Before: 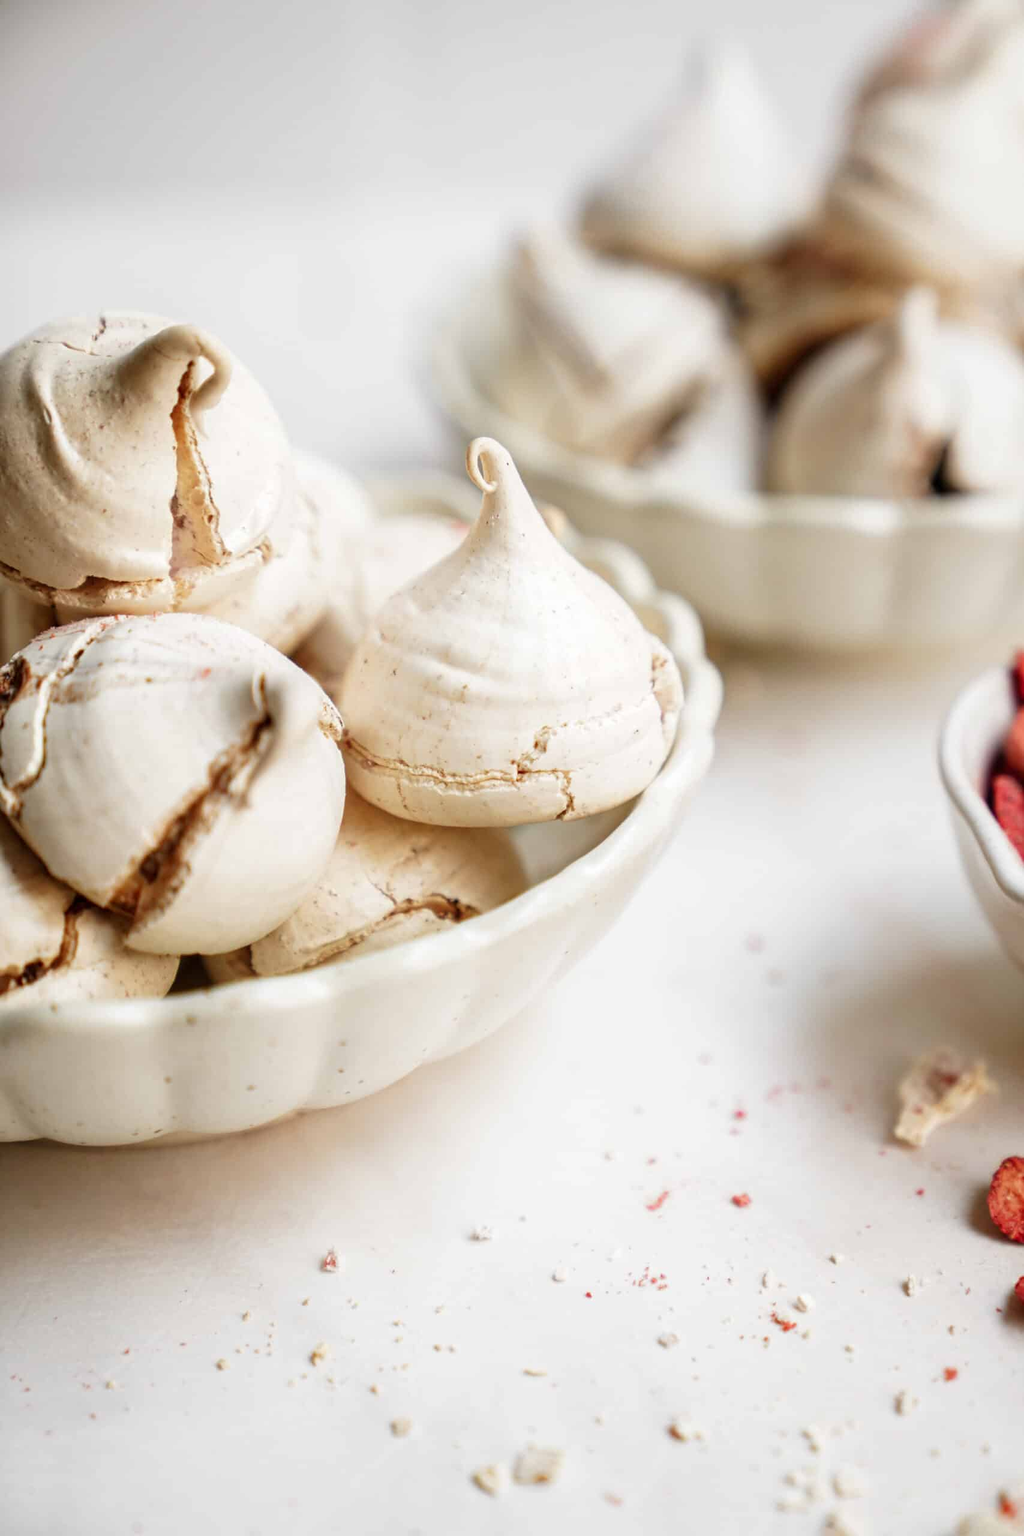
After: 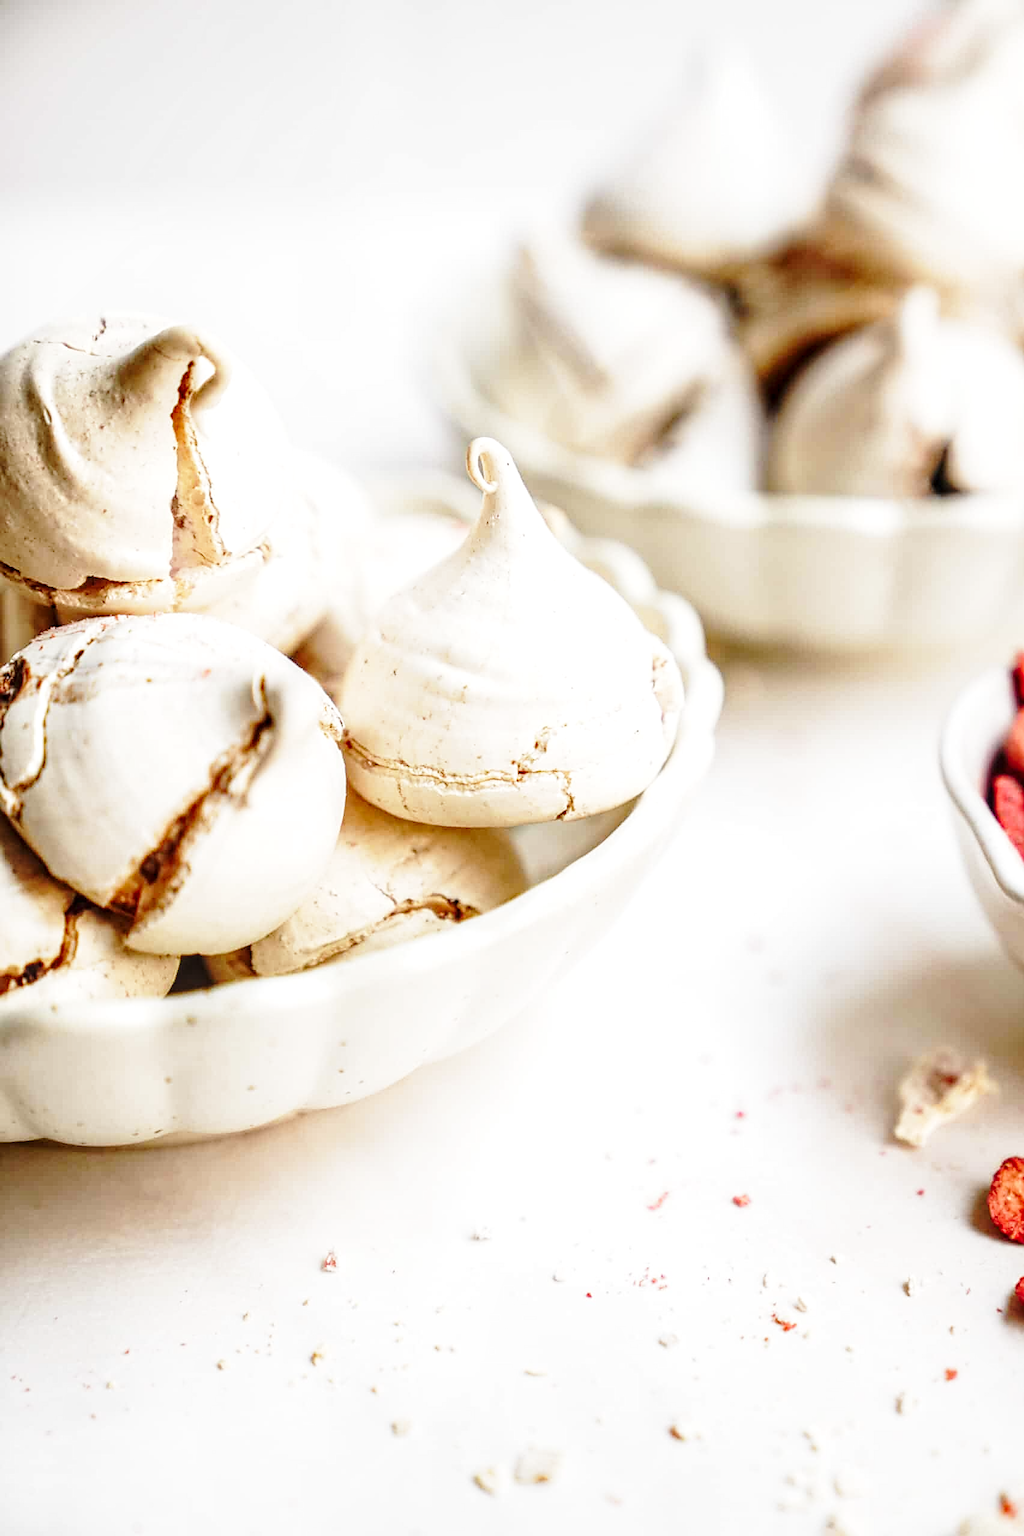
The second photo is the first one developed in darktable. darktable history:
sharpen: on, module defaults
local contrast: detail 130%
base curve: curves: ch0 [(0, 0) (0.028, 0.03) (0.121, 0.232) (0.46, 0.748) (0.859, 0.968) (1, 1)], preserve colors none
